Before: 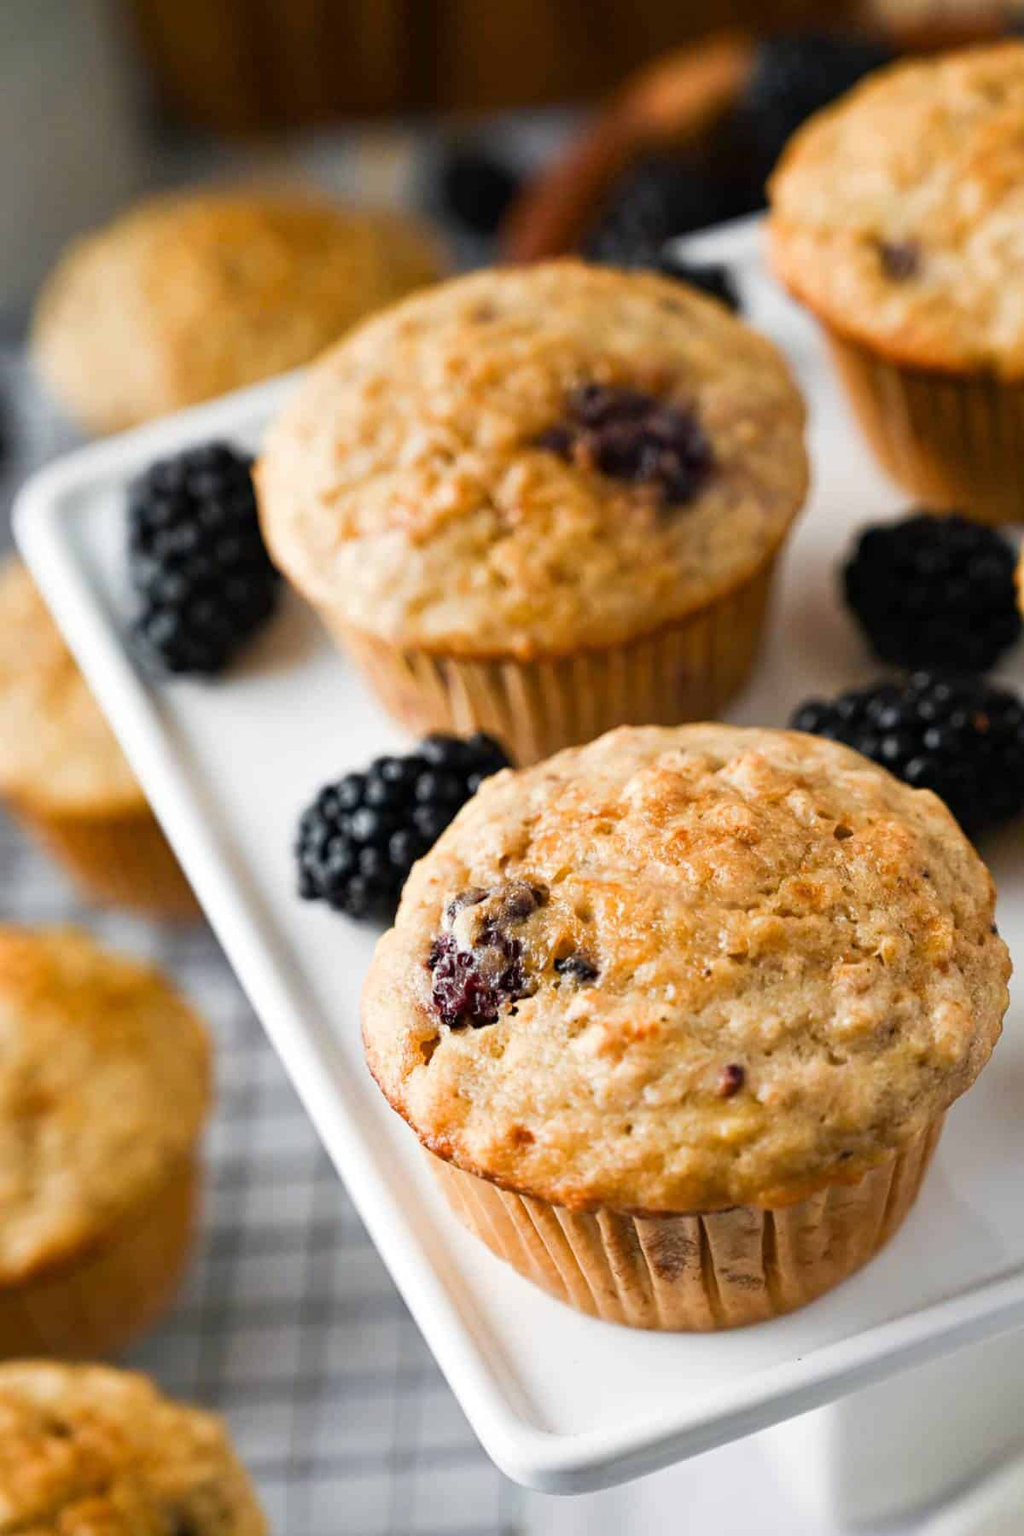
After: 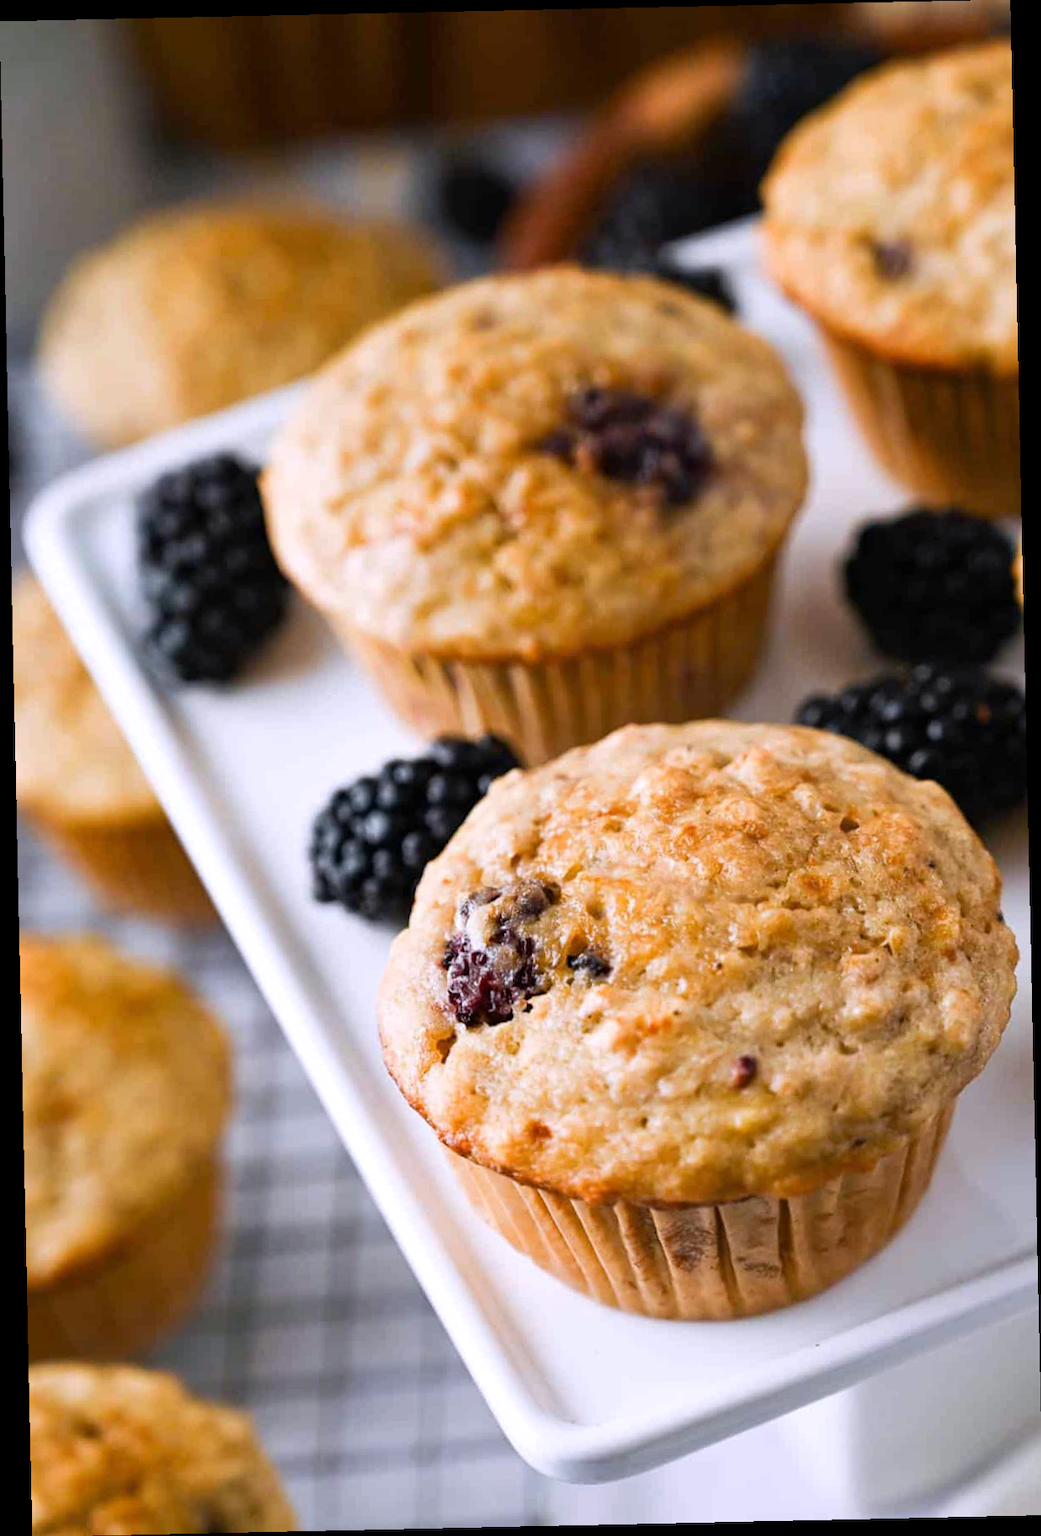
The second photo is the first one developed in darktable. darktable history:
rotate and perspective: rotation -1.24°, automatic cropping off
white balance: red 1.004, blue 1.096
